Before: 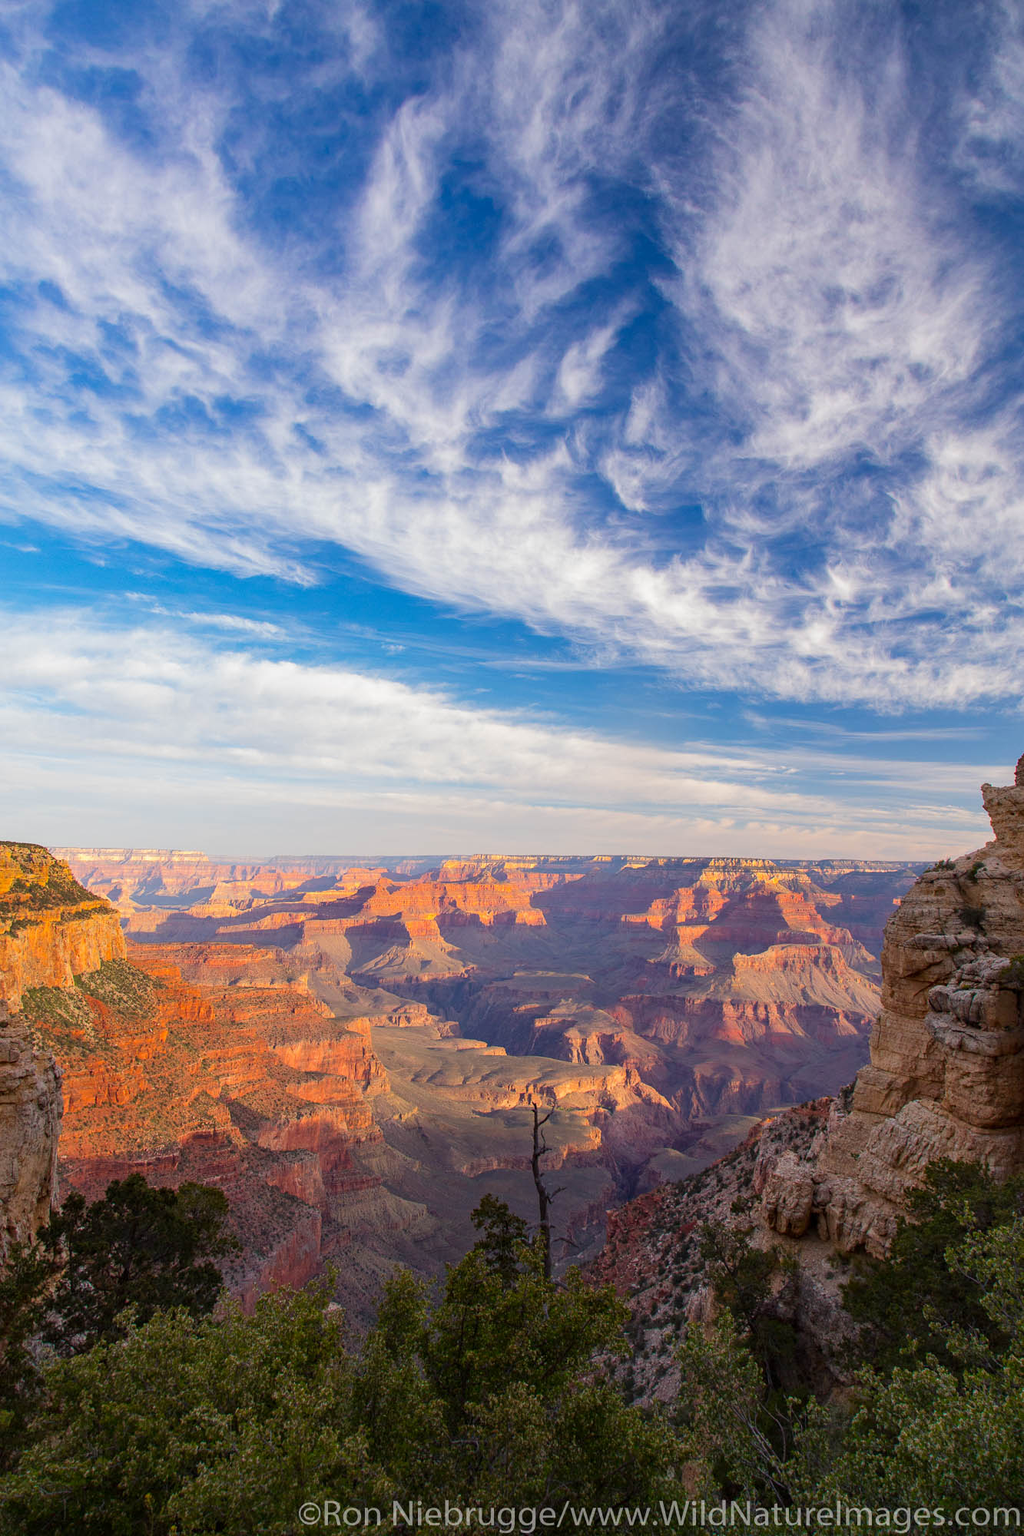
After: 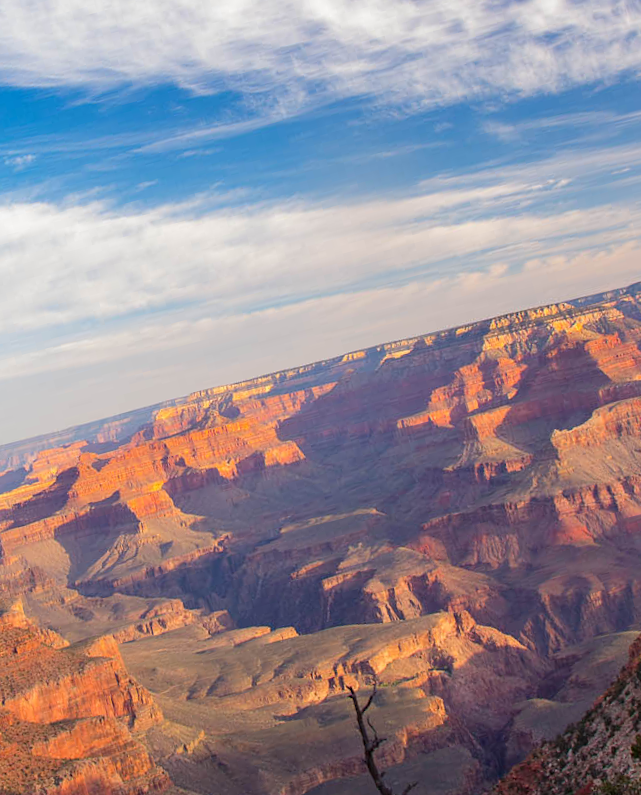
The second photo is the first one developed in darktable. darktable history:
rotate and perspective: rotation -14.8°, crop left 0.1, crop right 0.903, crop top 0.25, crop bottom 0.748
crop: left 35.432%, top 26.233%, right 20.145%, bottom 3.432%
